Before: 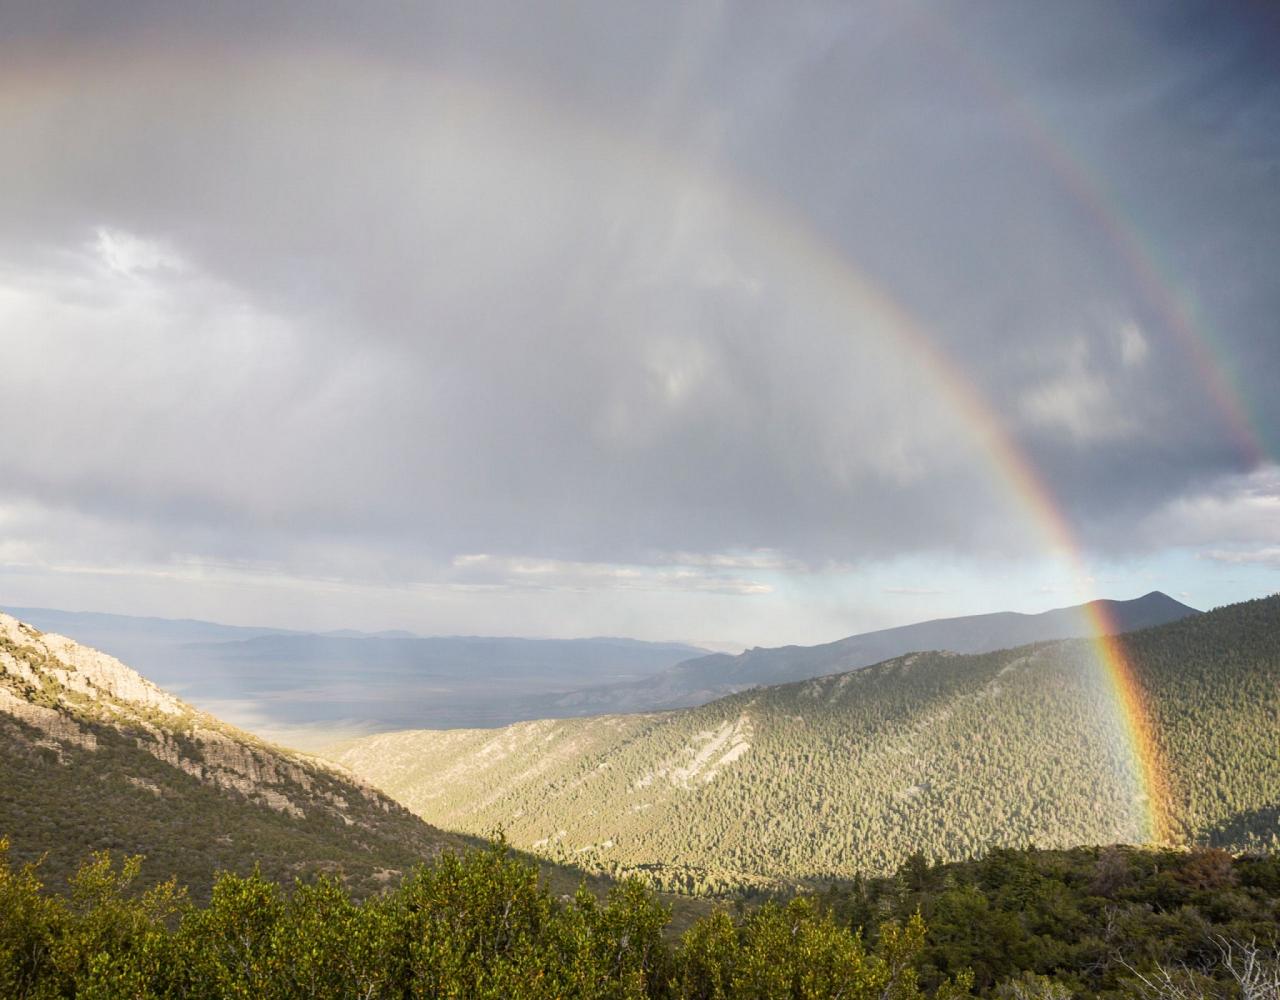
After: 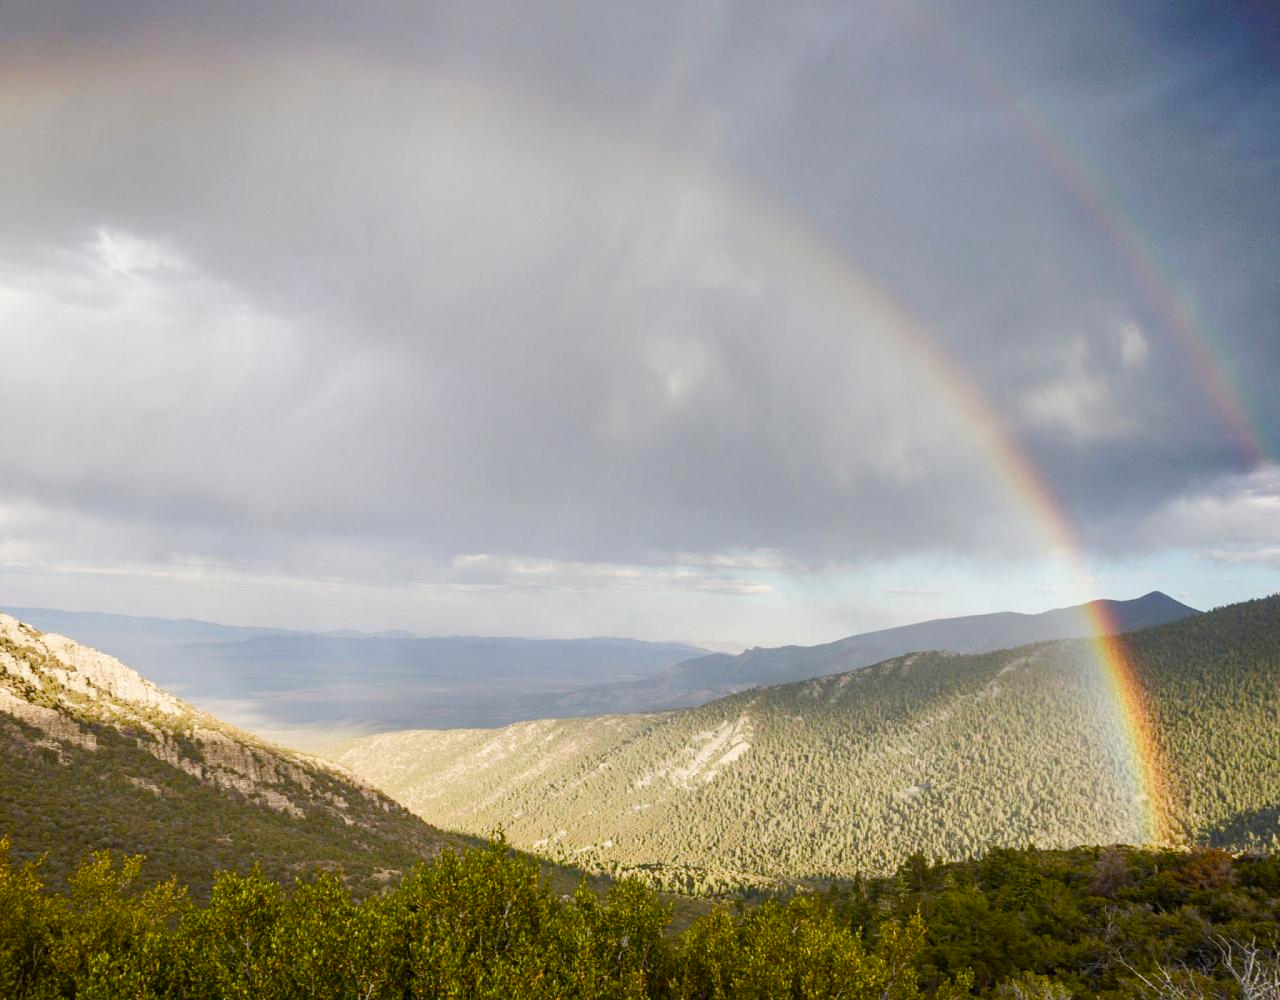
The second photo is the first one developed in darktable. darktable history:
color zones: curves: ch2 [(0, 0.5) (0.143, 0.5) (0.286, 0.489) (0.415, 0.421) (0.571, 0.5) (0.714, 0.5) (0.857, 0.5) (1, 0.5)]
color balance rgb: perceptual saturation grading › global saturation 20%, perceptual saturation grading › highlights -25%, perceptual saturation grading › shadows 50%
